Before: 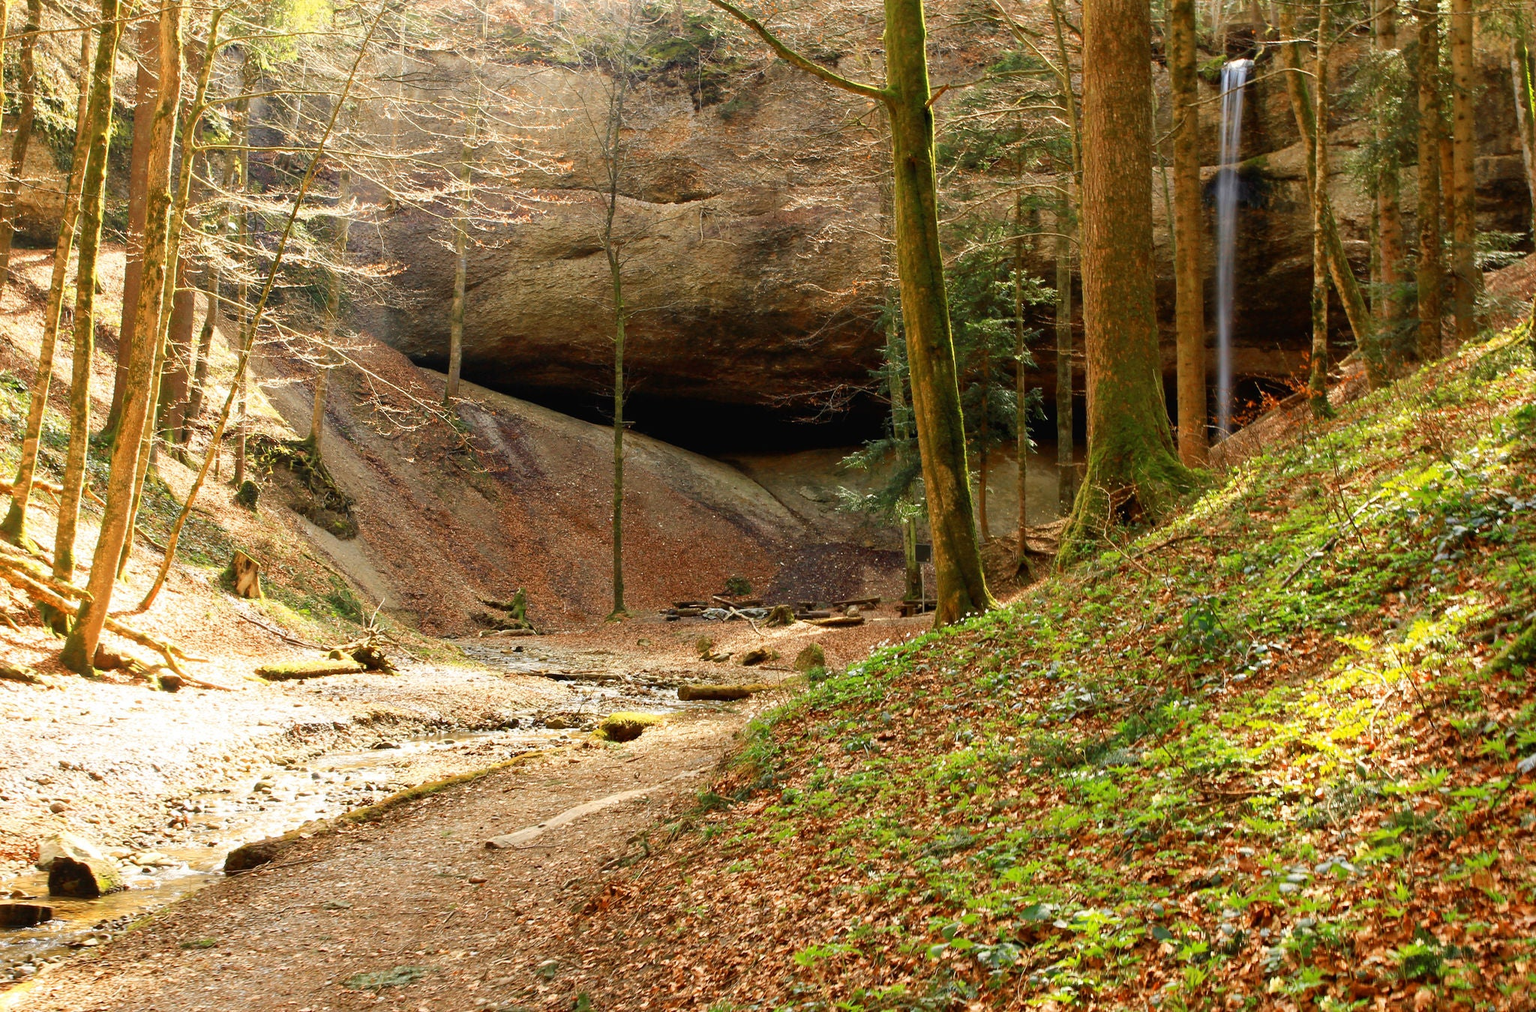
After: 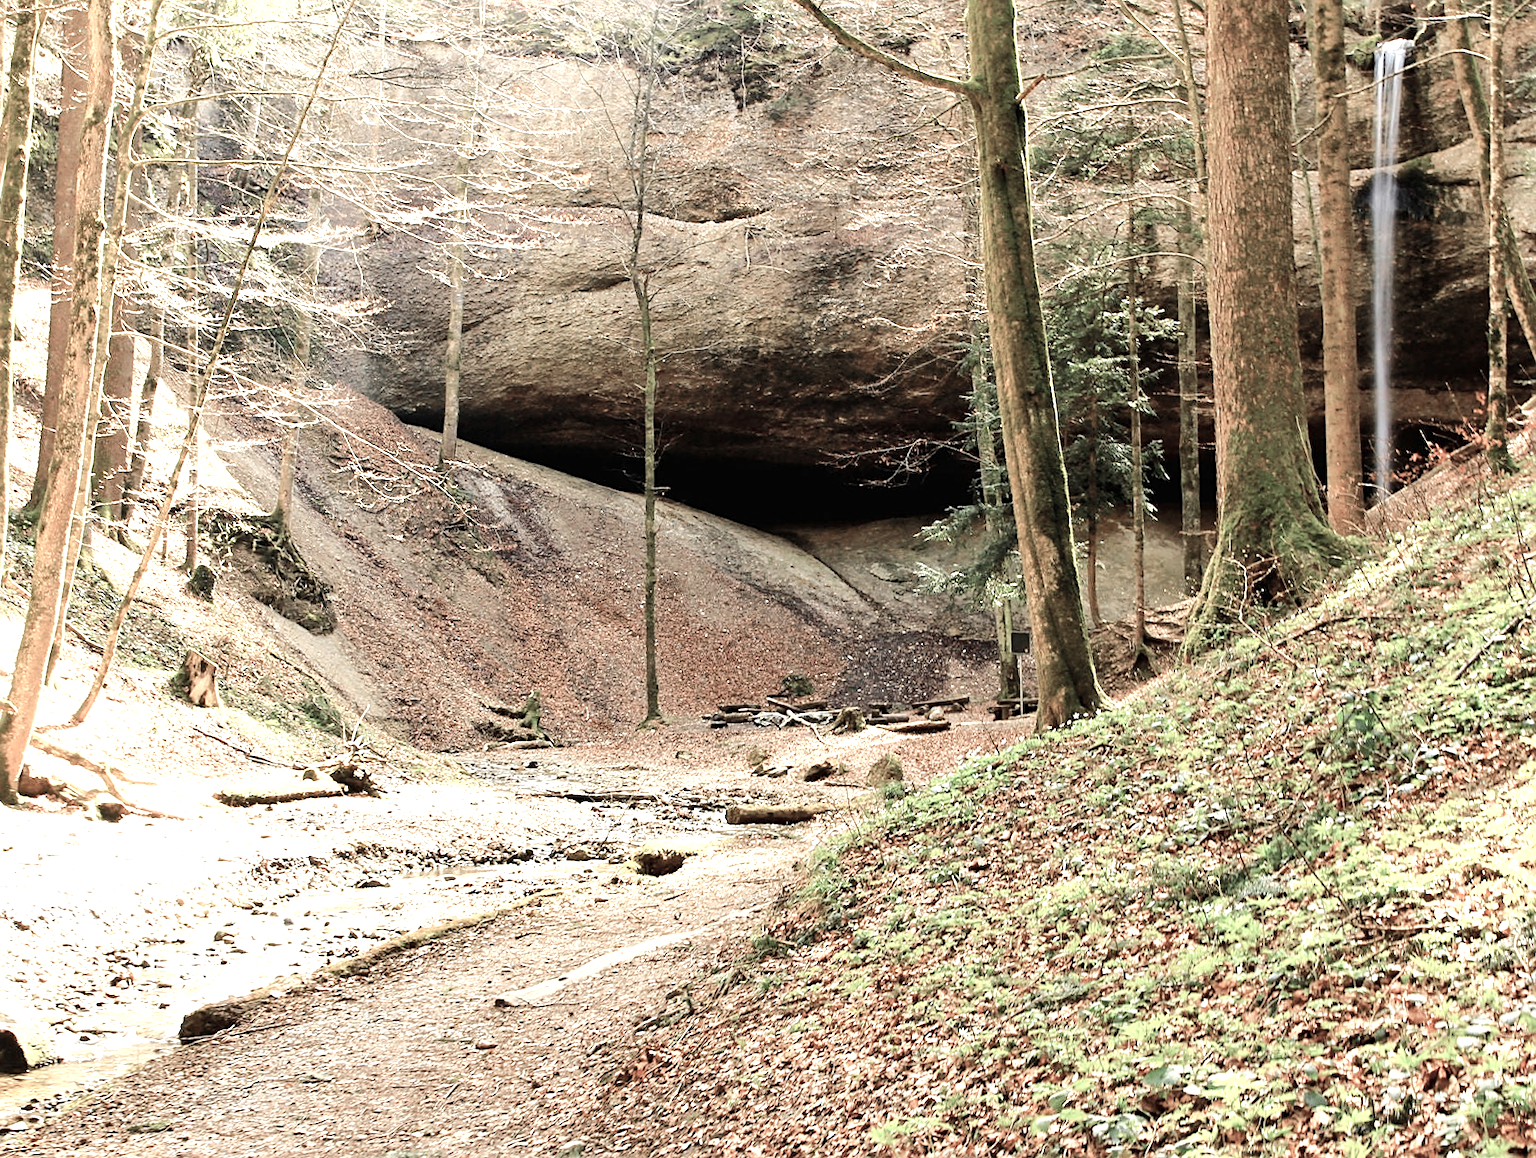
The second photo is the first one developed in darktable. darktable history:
color correction: highlights b* 0.049, saturation 0.529
sharpen: on, module defaults
exposure: black level correction 0.001, exposure 0.5 EV, compensate exposure bias true, compensate highlight preservation false
color balance rgb: perceptual saturation grading › global saturation -26.666%, perceptual brilliance grading › mid-tones 10.552%, perceptual brilliance grading › shadows 14.282%
tone equalizer: -8 EV -0.404 EV, -7 EV -0.372 EV, -6 EV -0.365 EV, -5 EV -0.225 EV, -3 EV 0.223 EV, -2 EV 0.357 EV, -1 EV 0.411 EV, +0 EV 0.393 EV, edges refinement/feathering 500, mask exposure compensation -1.57 EV, preserve details no
crop and rotate: angle 0.703°, left 4.474%, top 1.196%, right 11.419%, bottom 2.568%
shadows and highlights: shadows 36.58, highlights -27.82, soften with gaussian
tone curve: curves: ch0 [(0, 0) (0.051, 0.047) (0.102, 0.099) (0.228, 0.275) (0.432, 0.535) (0.695, 0.778) (0.908, 0.946) (1, 1)]; ch1 [(0, 0) (0.339, 0.298) (0.402, 0.363) (0.453, 0.421) (0.483, 0.469) (0.494, 0.493) (0.504, 0.501) (0.527, 0.538) (0.563, 0.595) (0.597, 0.632) (1, 1)]; ch2 [(0, 0) (0.48, 0.48) (0.504, 0.5) (0.539, 0.554) (0.59, 0.63) (0.642, 0.684) (0.824, 0.815) (1, 1)], color space Lab, linked channels, preserve colors none
